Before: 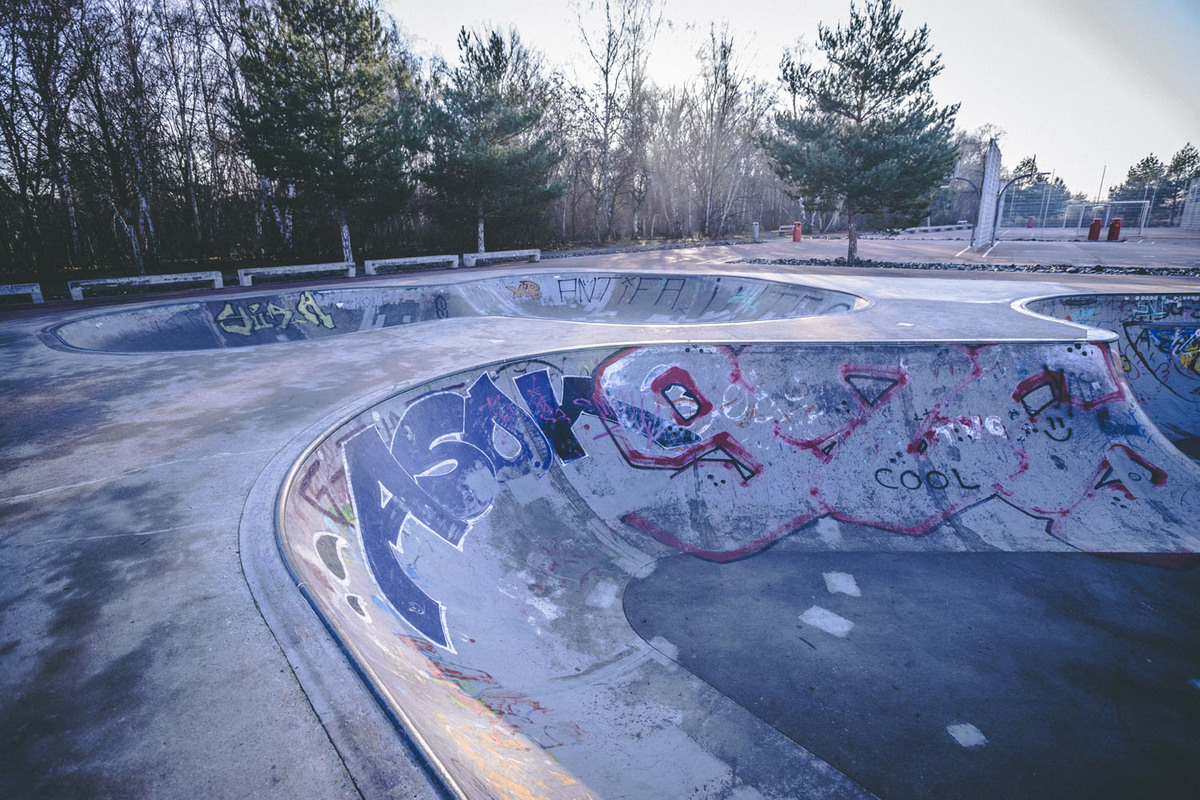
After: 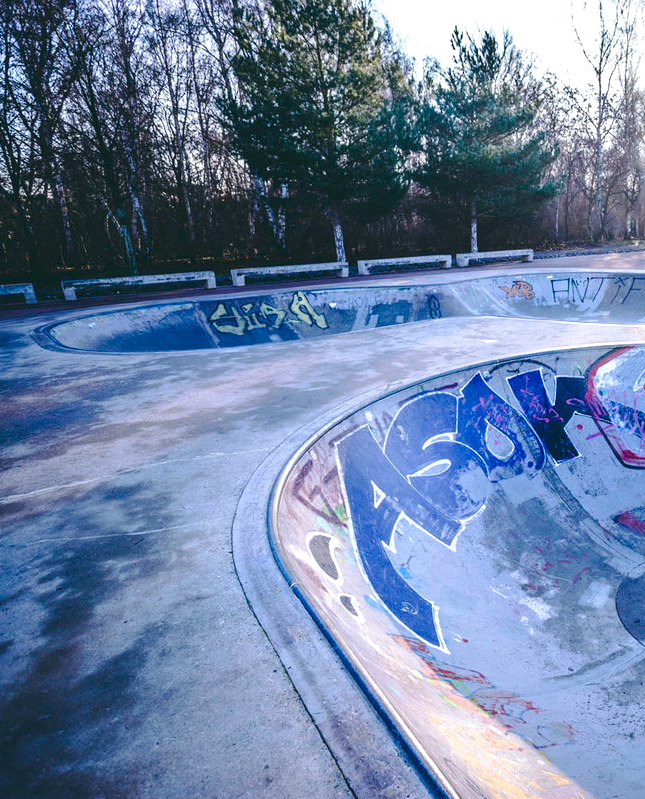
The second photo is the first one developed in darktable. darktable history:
exposure: compensate highlight preservation false
crop: left 0.587%, right 45.588%, bottom 0.086%
color balance rgb: perceptual saturation grading › global saturation 20%, perceptual saturation grading › highlights -25%, perceptual saturation grading › shadows 50%
tone equalizer: -8 EV -0.417 EV, -7 EV -0.389 EV, -6 EV -0.333 EV, -5 EV -0.222 EV, -3 EV 0.222 EV, -2 EV 0.333 EV, -1 EV 0.389 EV, +0 EV 0.417 EV, edges refinement/feathering 500, mask exposure compensation -1.57 EV, preserve details no
